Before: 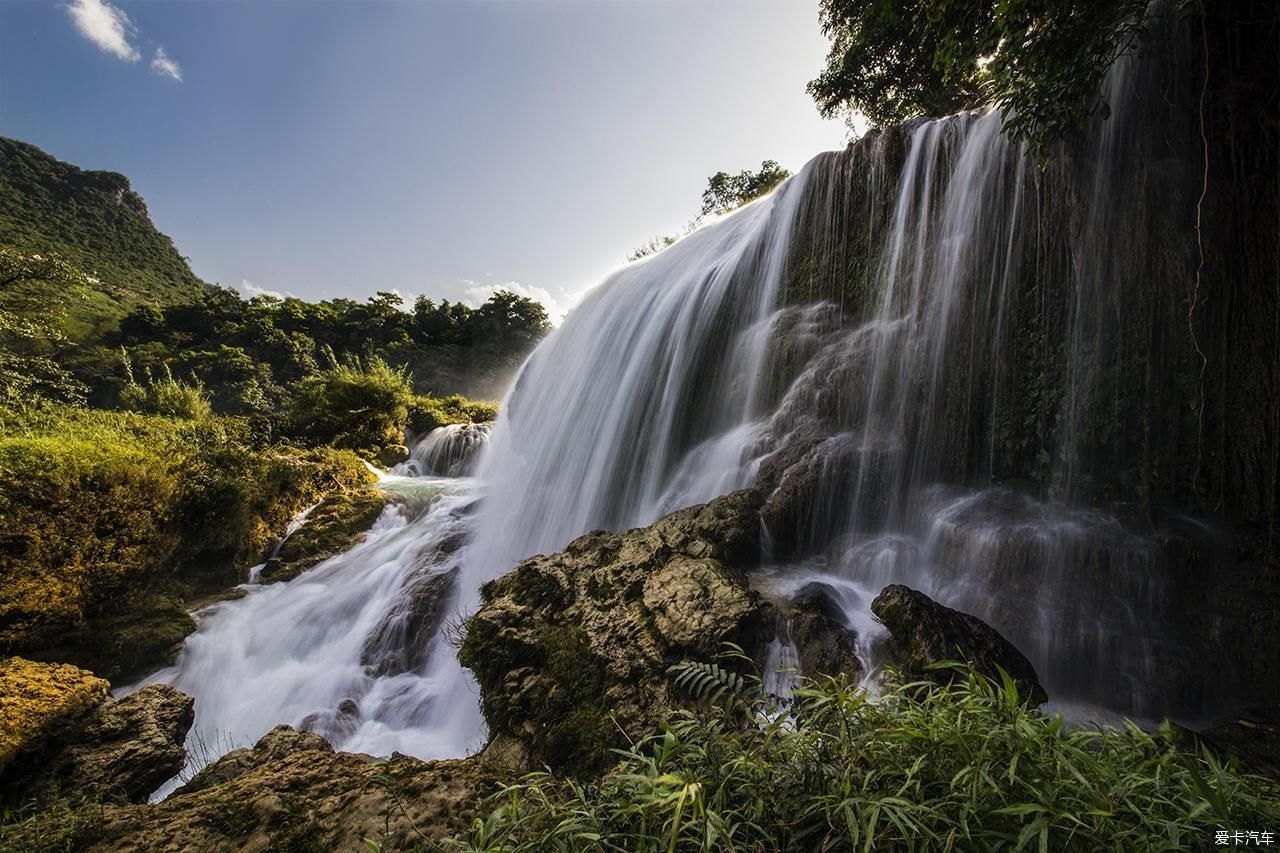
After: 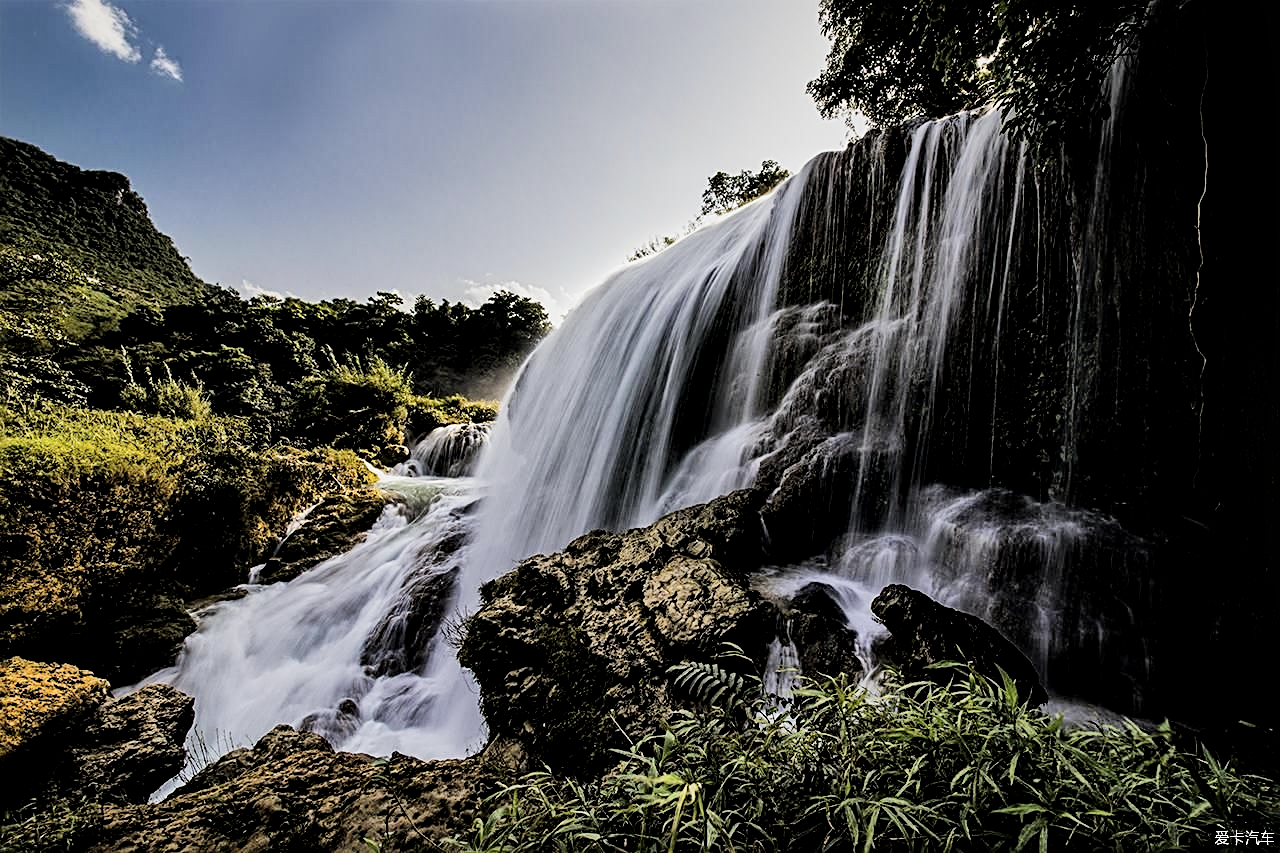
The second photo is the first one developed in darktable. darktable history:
filmic rgb: black relative exposure -5.06 EV, white relative exposure 3.99 EV, hardness 2.88, contrast 1.297, highlights saturation mix -29.99%
local contrast: mode bilateral grid, contrast 24, coarseness 59, detail 152%, midtone range 0.2
sharpen: radius 2.553, amount 0.638
shadows and highlights: shadows 36.62, highlights -27.17, soften with gaussian
